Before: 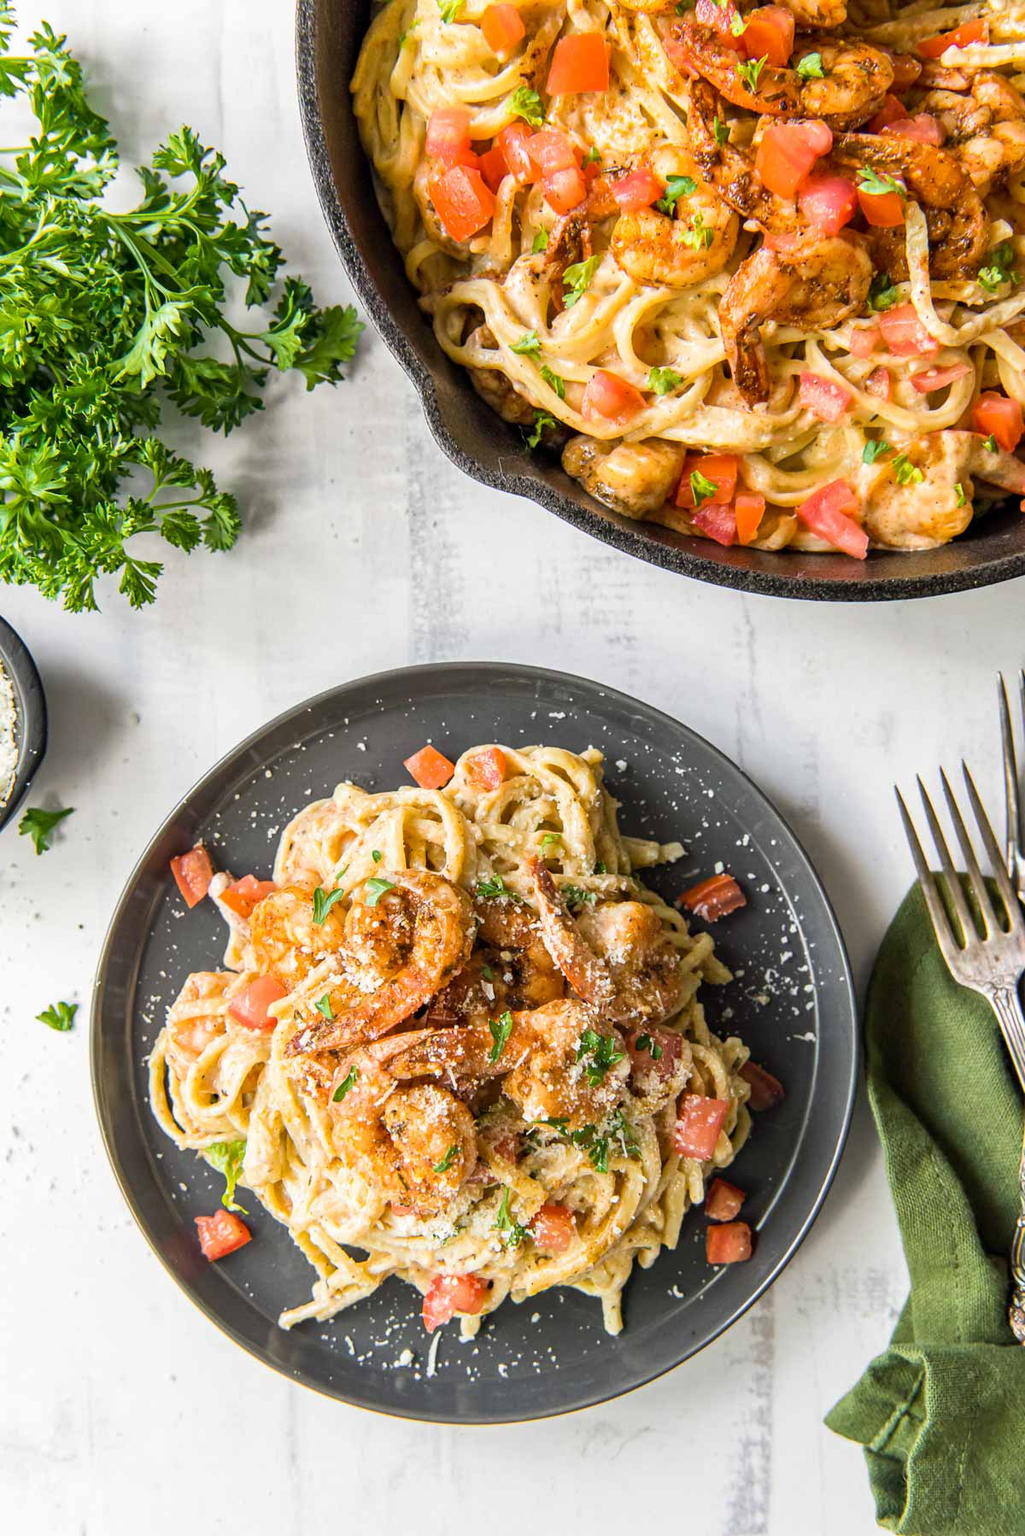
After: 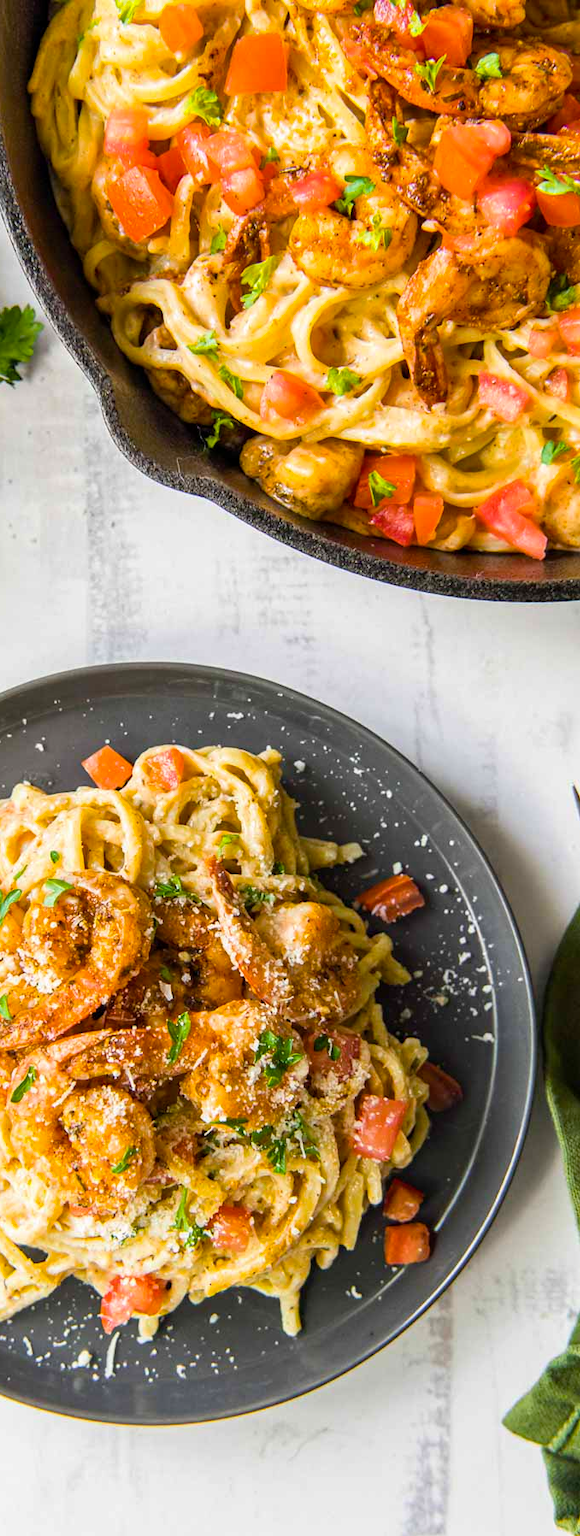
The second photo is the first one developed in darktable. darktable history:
color balance rgb: perceptual saturation grading › global saturation 20%, global vibrance 20%
crop: left 31.458%, top 0%, right 11.876%
